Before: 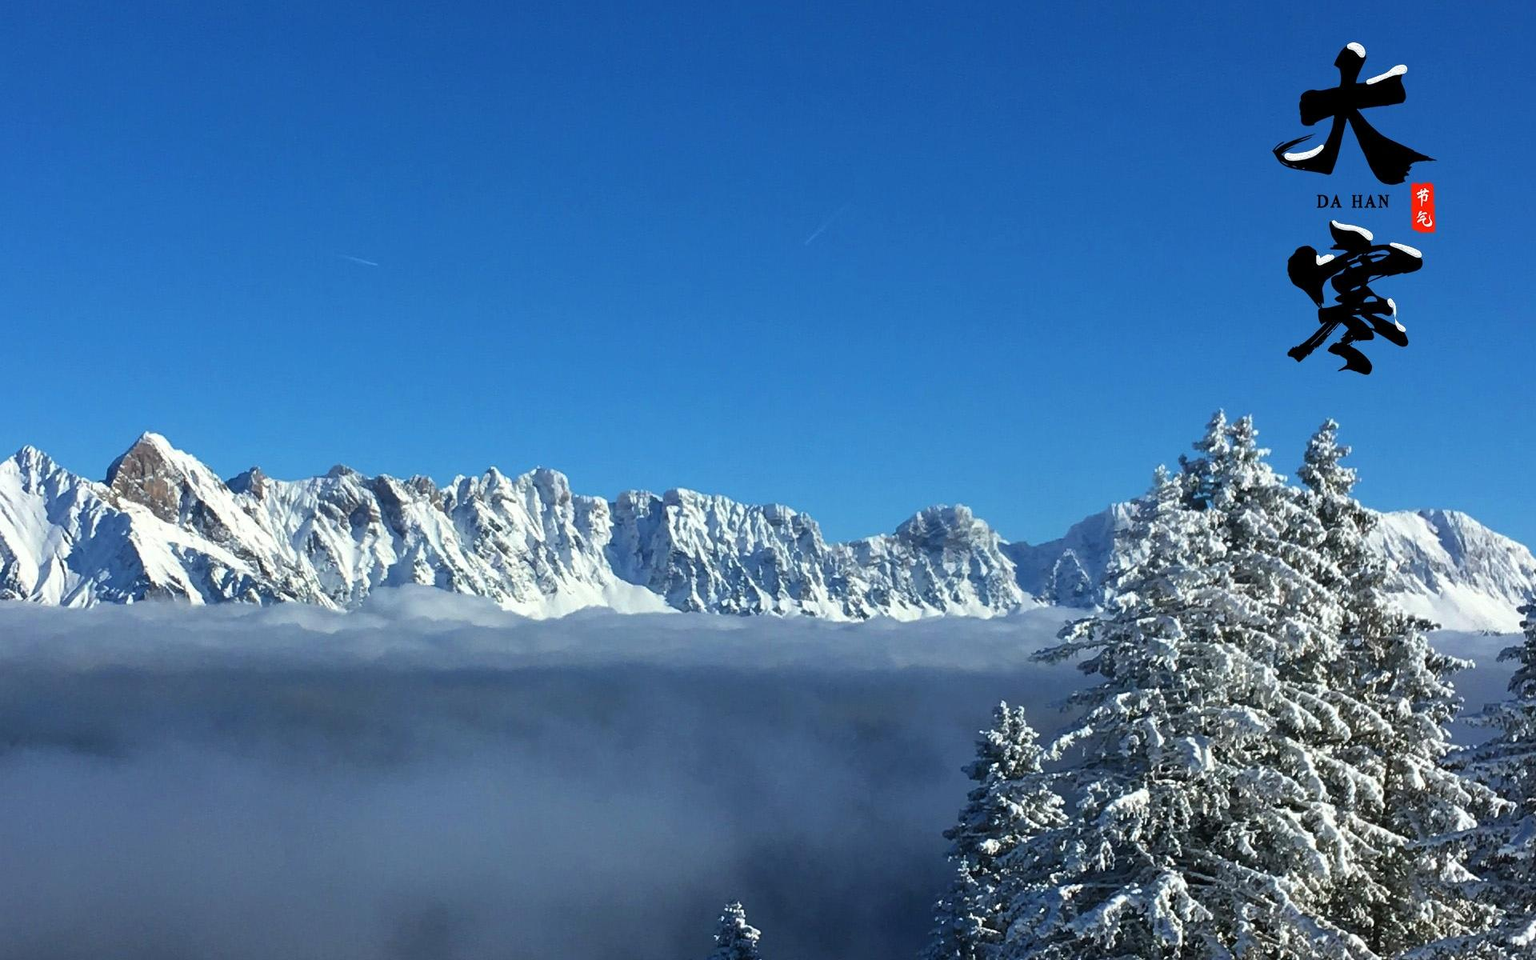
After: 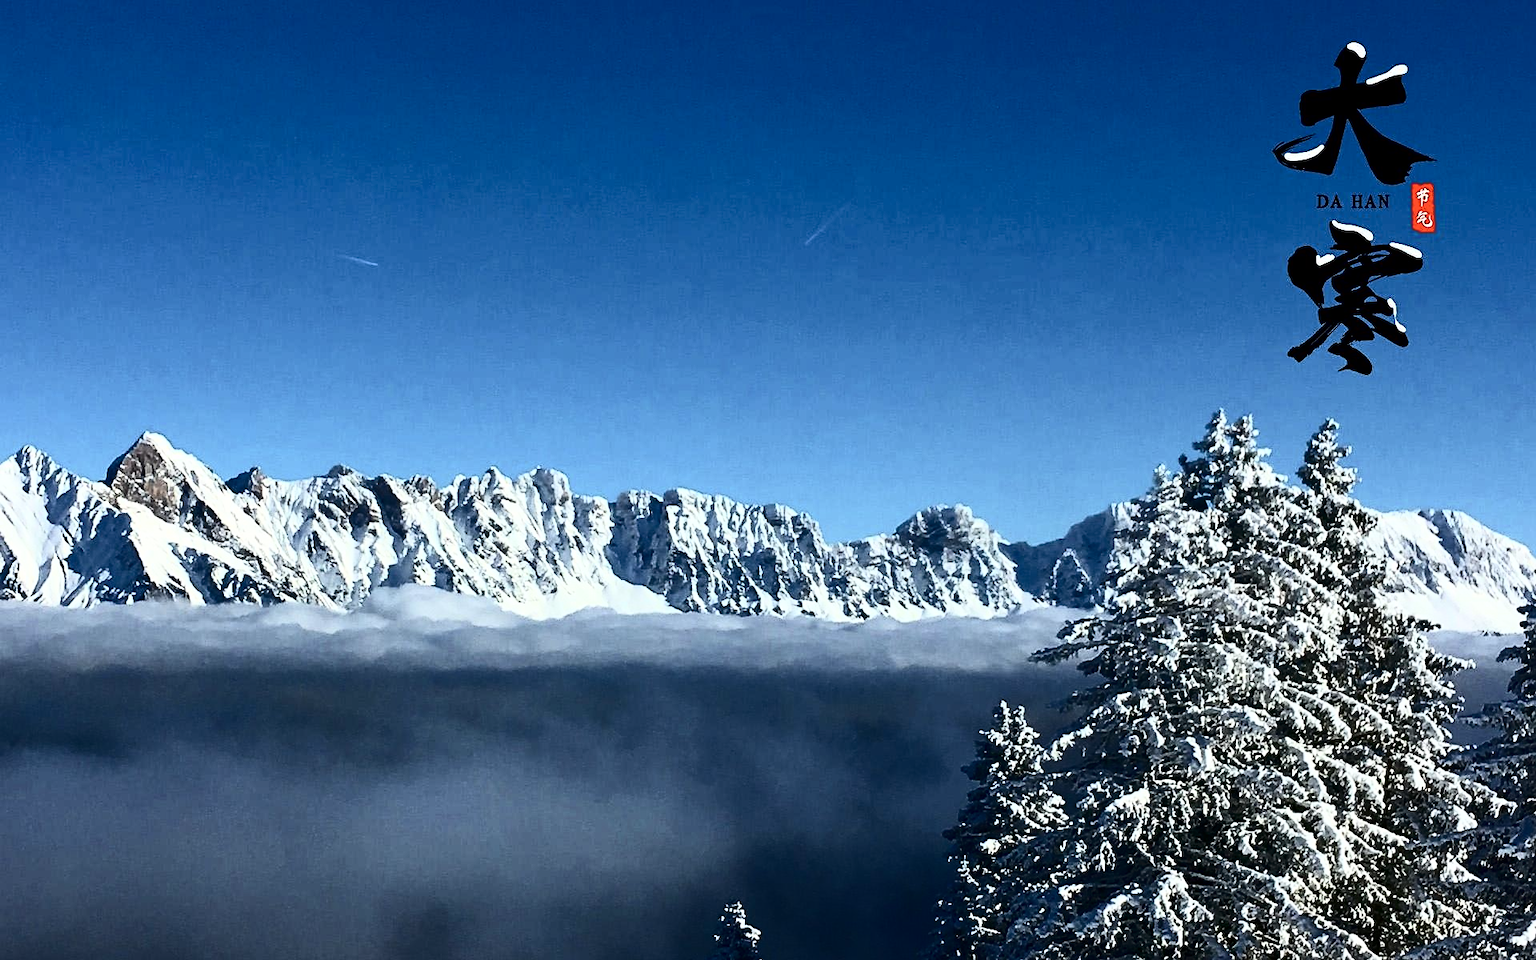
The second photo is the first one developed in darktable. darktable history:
sharpen: radius 1.894, amount 0.39, threshold 1.572
contrast brightness saturation: contrast 0.502, saturation -0.091
